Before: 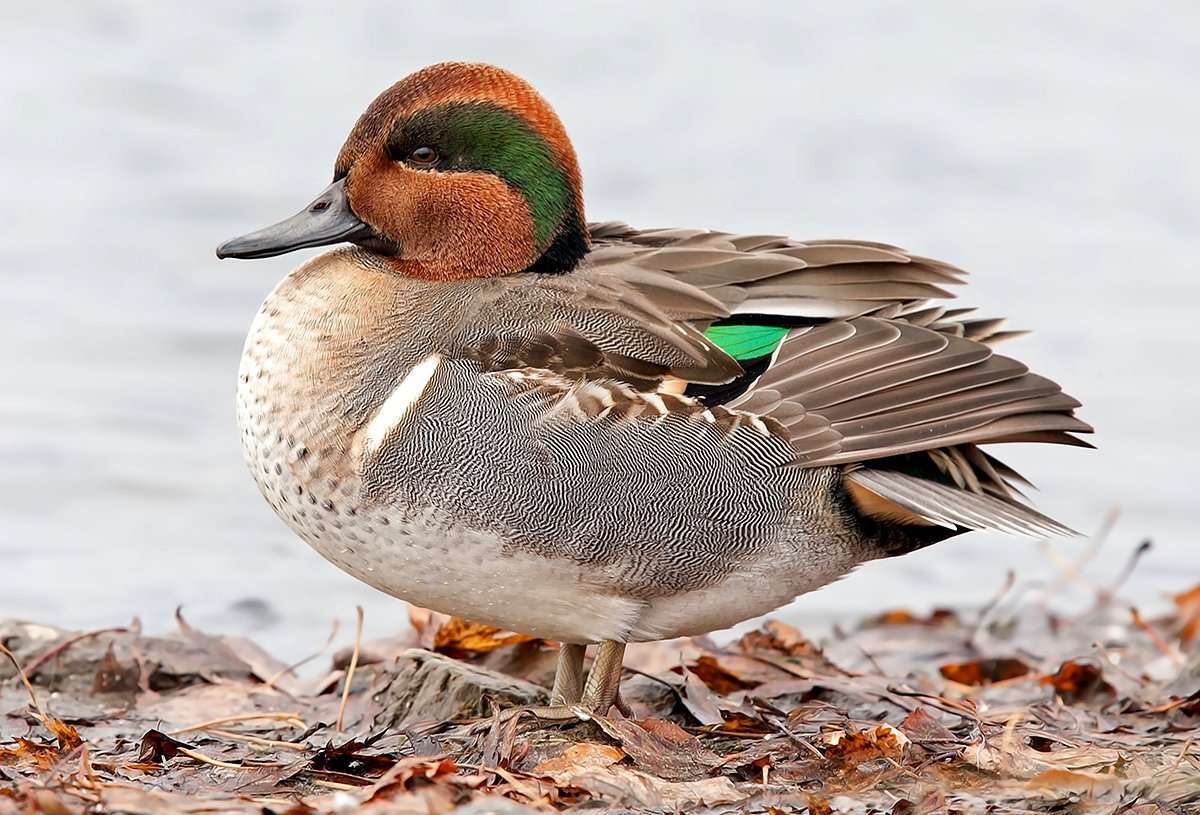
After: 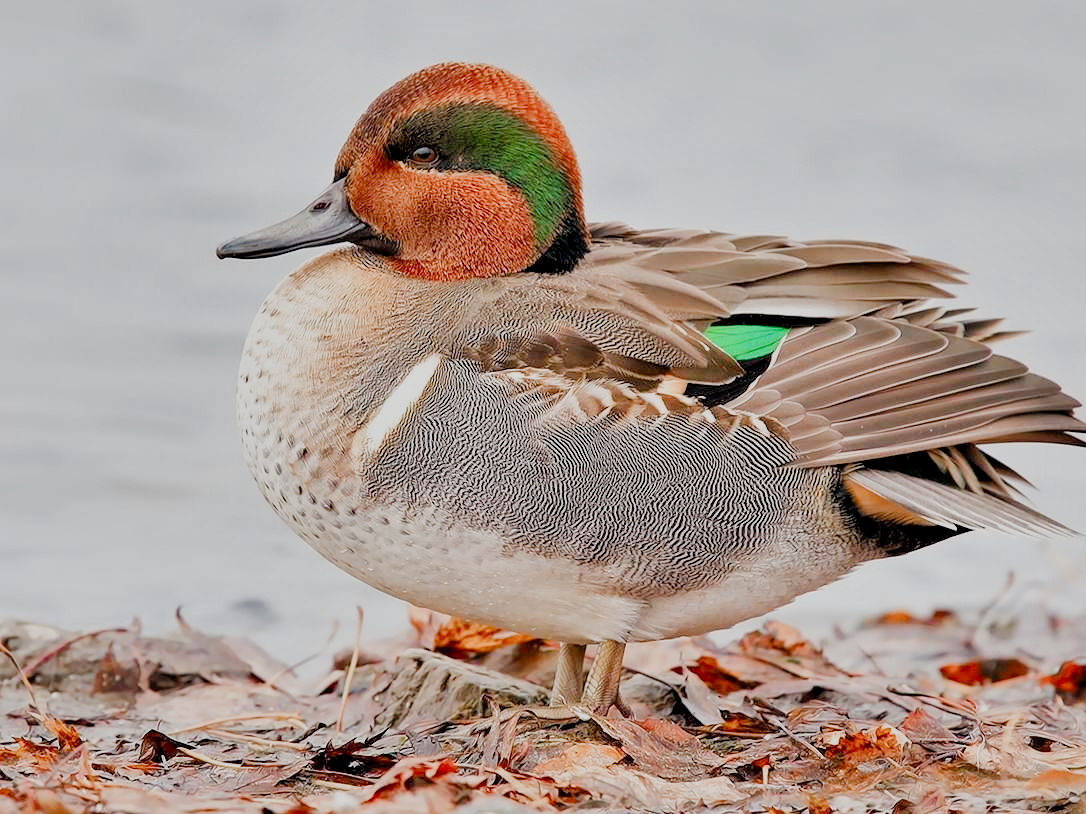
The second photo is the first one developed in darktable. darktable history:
crop: right 9.494%, bottom 0.023%
exposure: black level correction 0, exposure 1.097 EV, compensate exposure bias true, compensate highlight preservation false
filmic rgb: middle gray luminance 29.86%, black relative exposure -9.01 EV, white relative exposure 6.99 EV, target black luminance 0%, hardness 2.96, latitude 2.96%, contrast 0.961, highlights saturation mix 5.68%, shadows ↔ highlights balance 11.75%, preserve chrominance RGB euclidean norm (legacy), color science v4 (2020)
shadows and highlights: soften with gaussian
